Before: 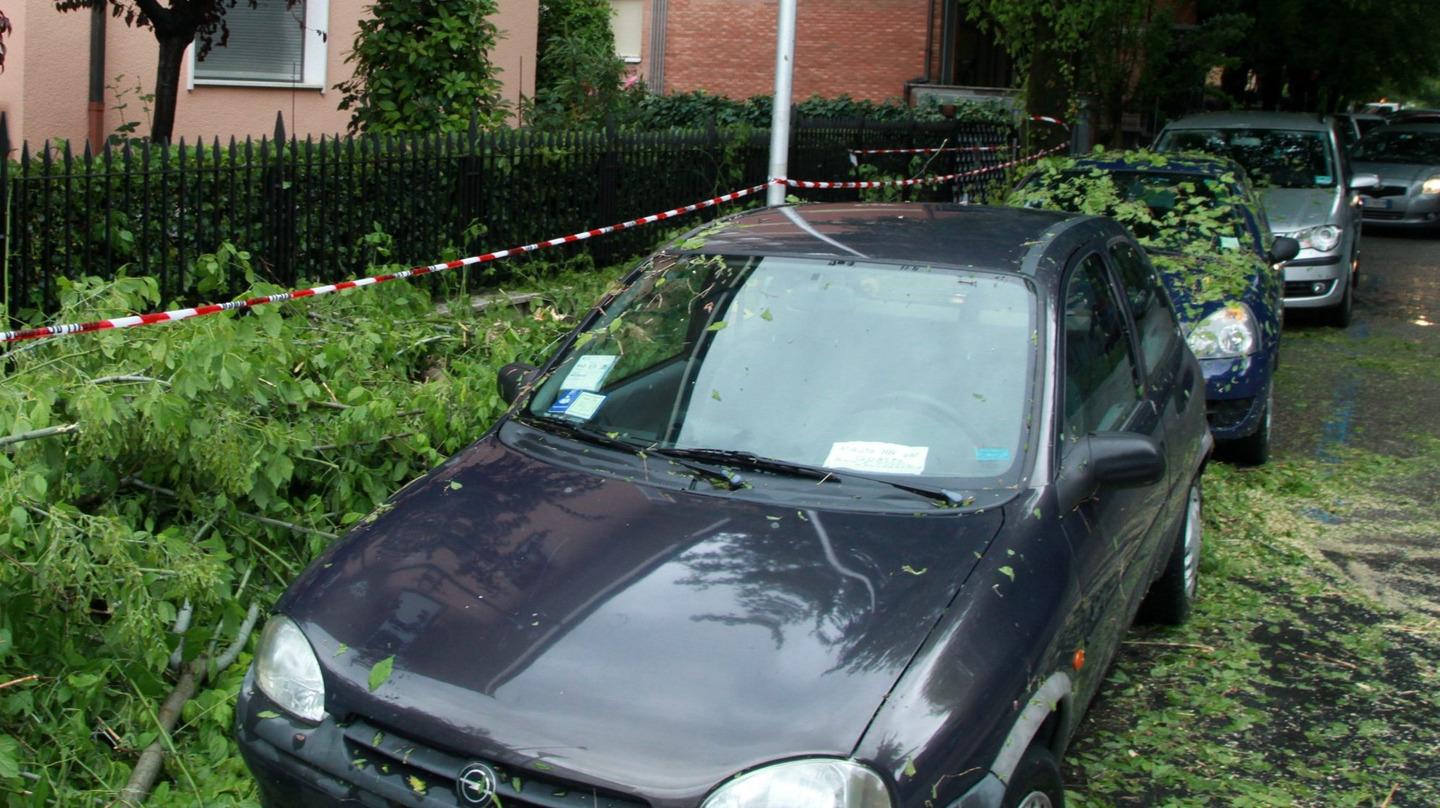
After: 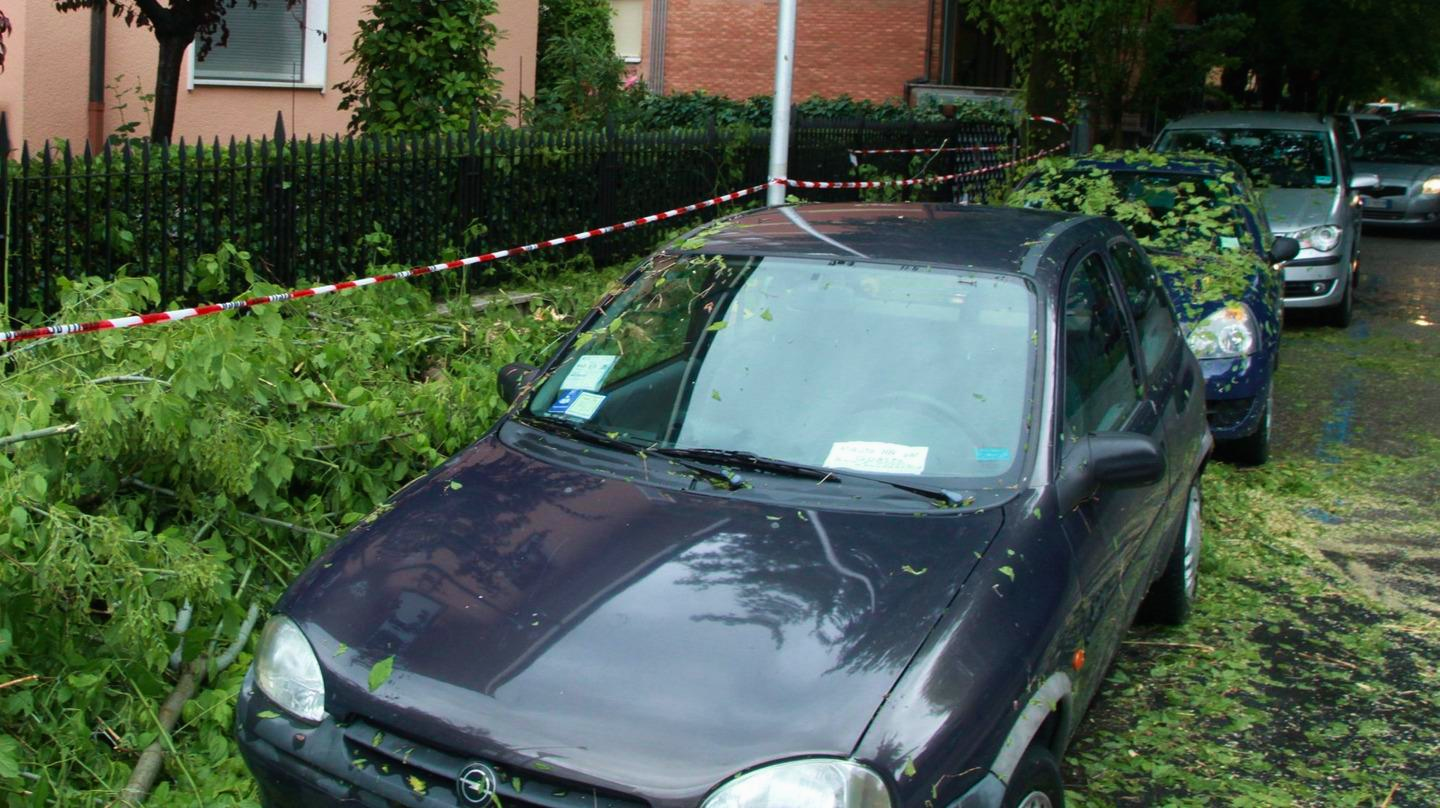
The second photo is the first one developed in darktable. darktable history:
velvia: on, module defaults
contrast brightness saturation: contrast -0.02, brightness -0.01, saturation 0.03
